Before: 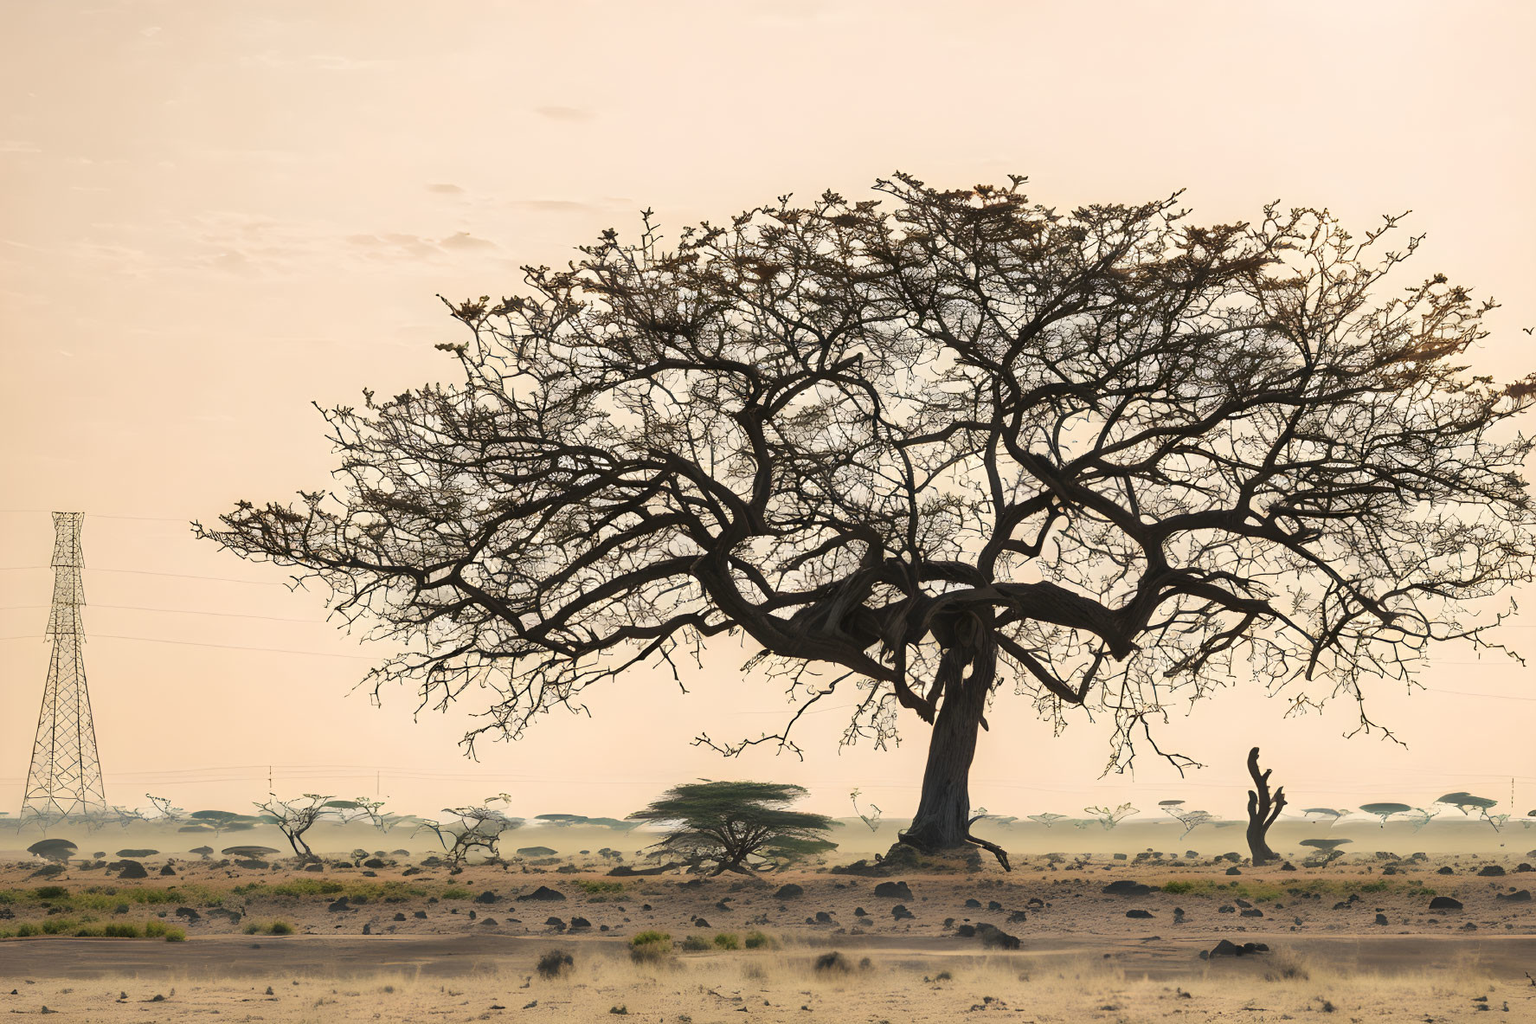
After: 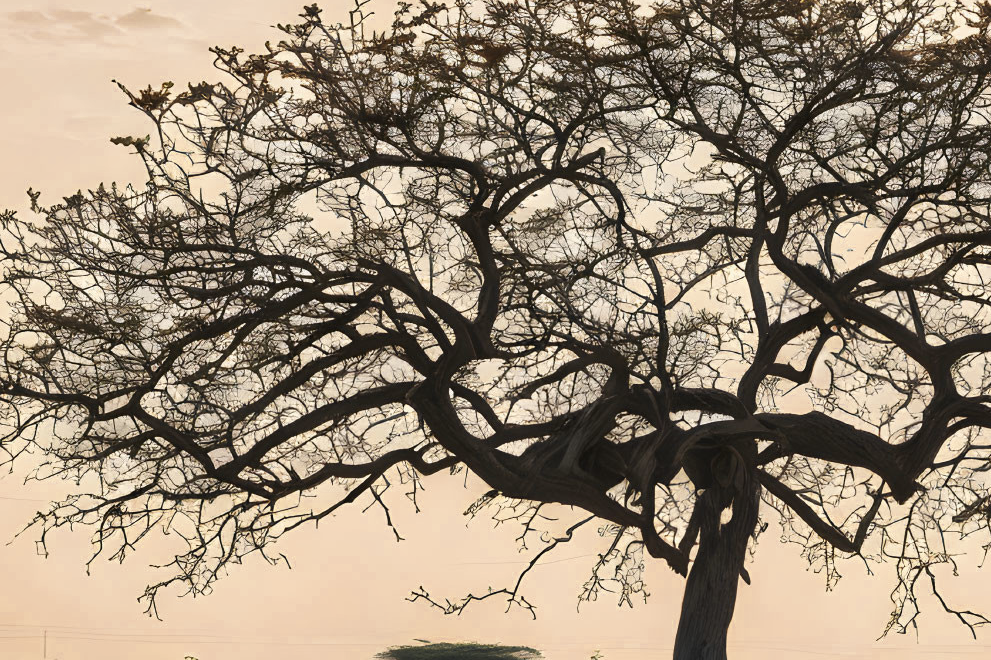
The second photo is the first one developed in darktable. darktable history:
color zones: curves: ch0 [(0.035, 0.242) (0.25, 0.5) (0.384, 0.214) (0.488, 0.255) (0.75, 0.5)]; ch1 [(0.063, 0.379) (0.25, 0.5) (0.354, 0.201) (0.489, 0.085) (0.729, 0.271)]; ch2 [(0.25, 0.5) (0.38, 0.517) (0.442, 0.51) (0.735, 0.456)]
crop and rotate: left 22.13%, top 22.054%, right 22.026%, bottom 22.102%
shadows and highlights: shadows 35, highlights -35, soften with gaussian
